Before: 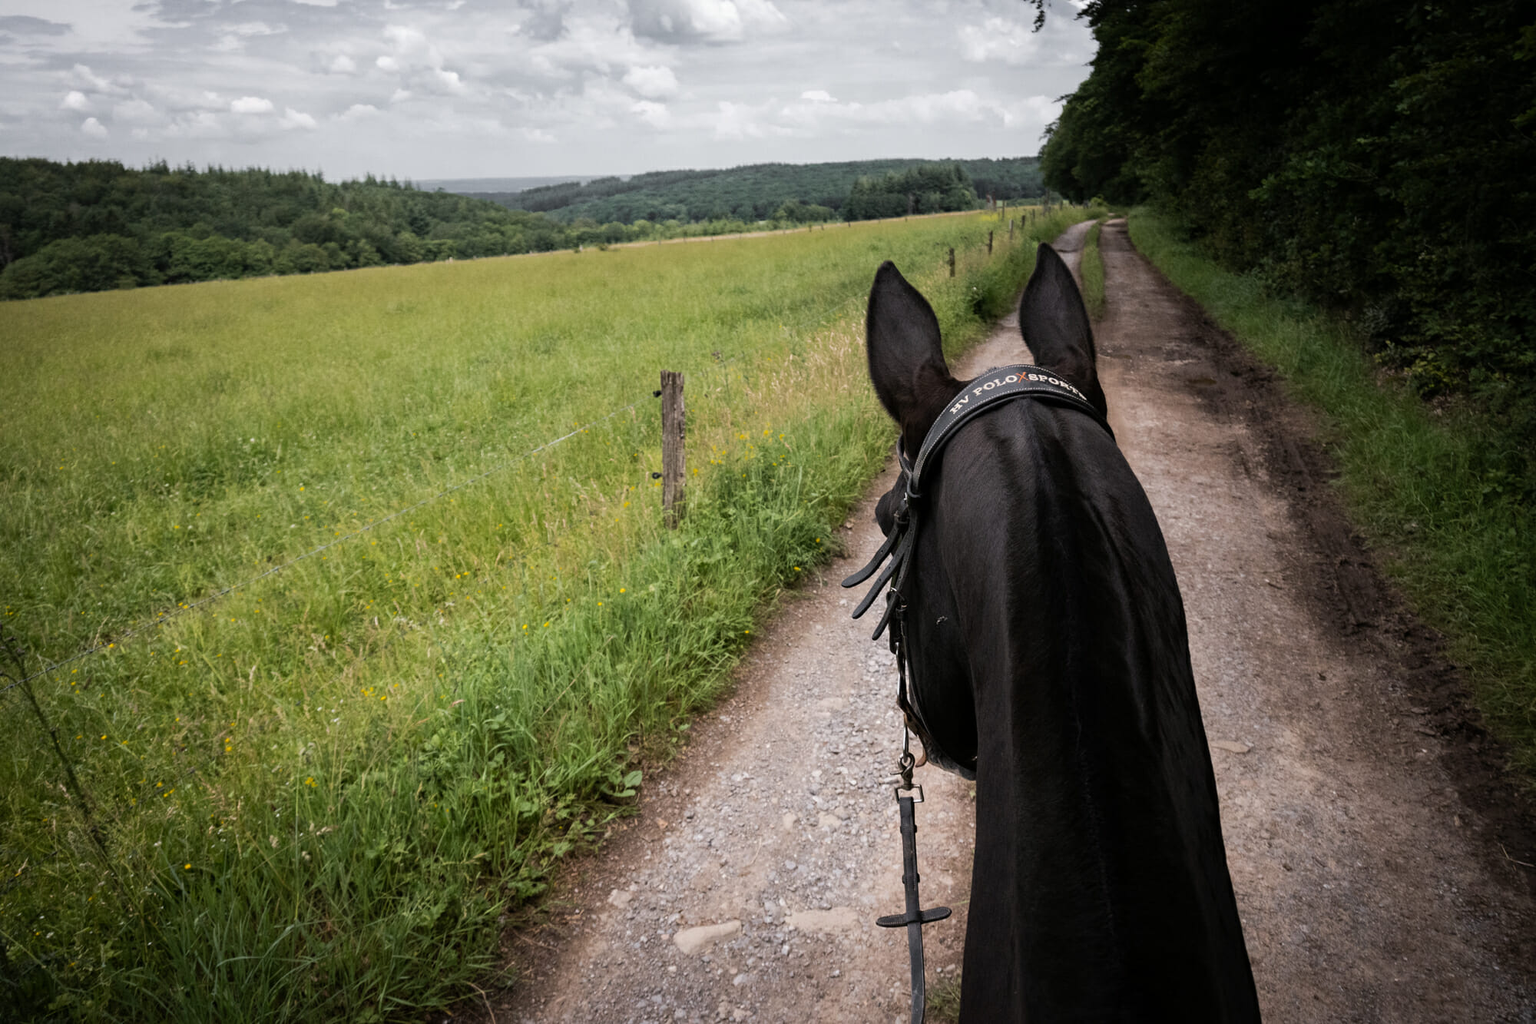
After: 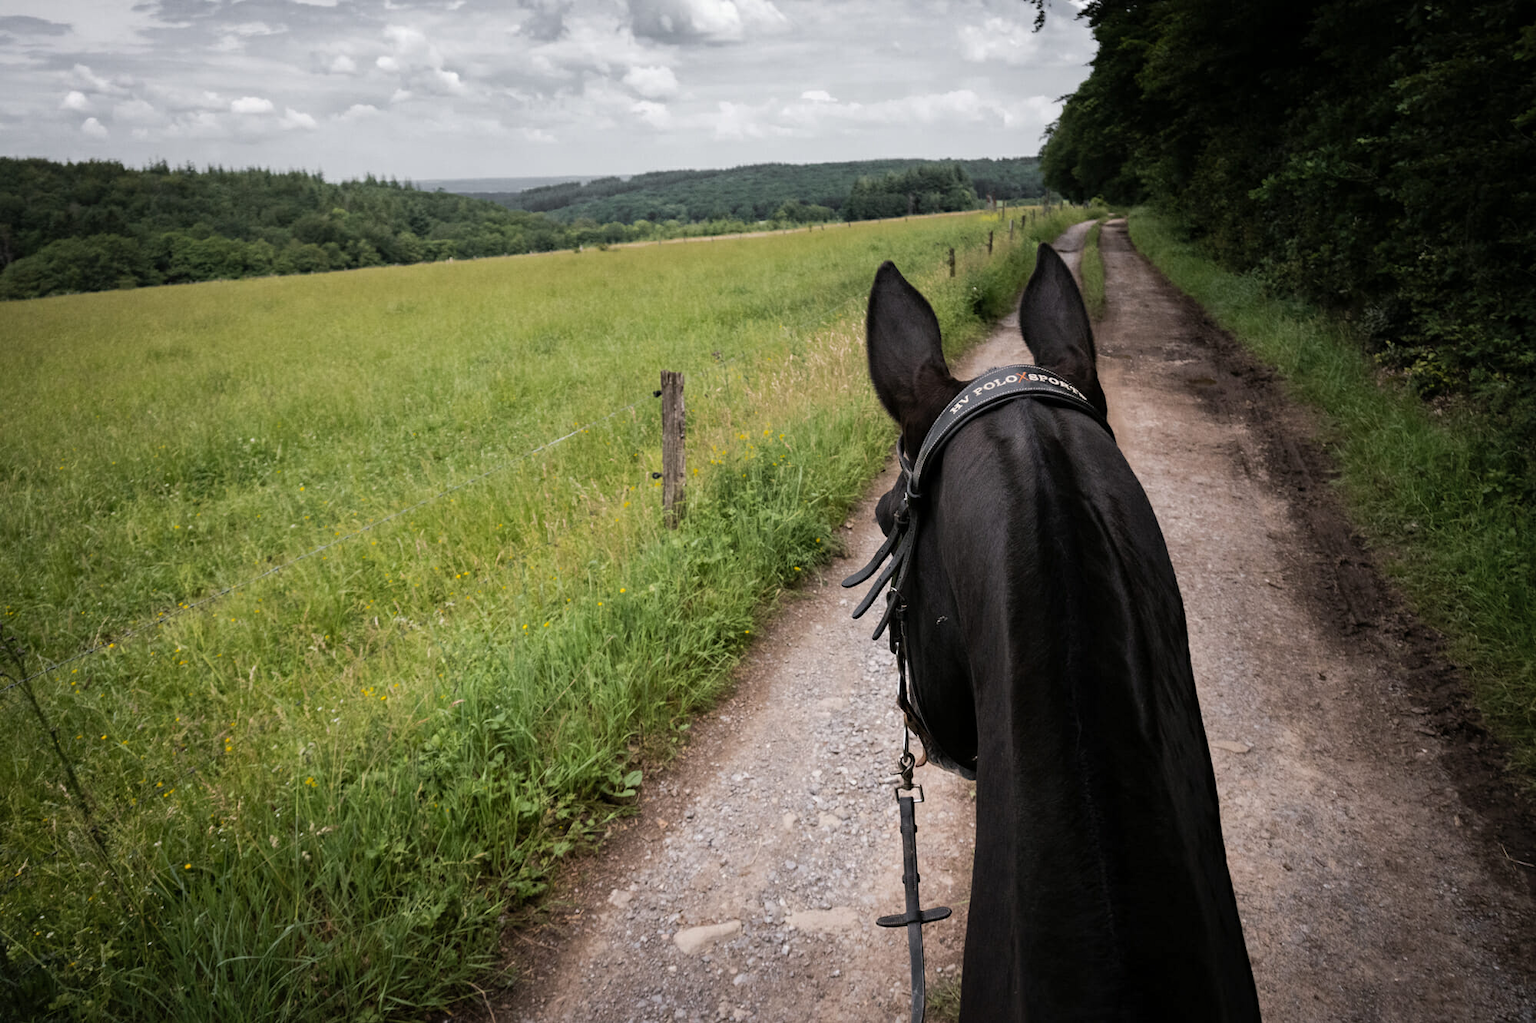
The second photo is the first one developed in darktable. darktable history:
shadows and highlights: radius 126.21, shadows 30.26, highlights -31.15, low approximation 0.01, soften with gaussian
